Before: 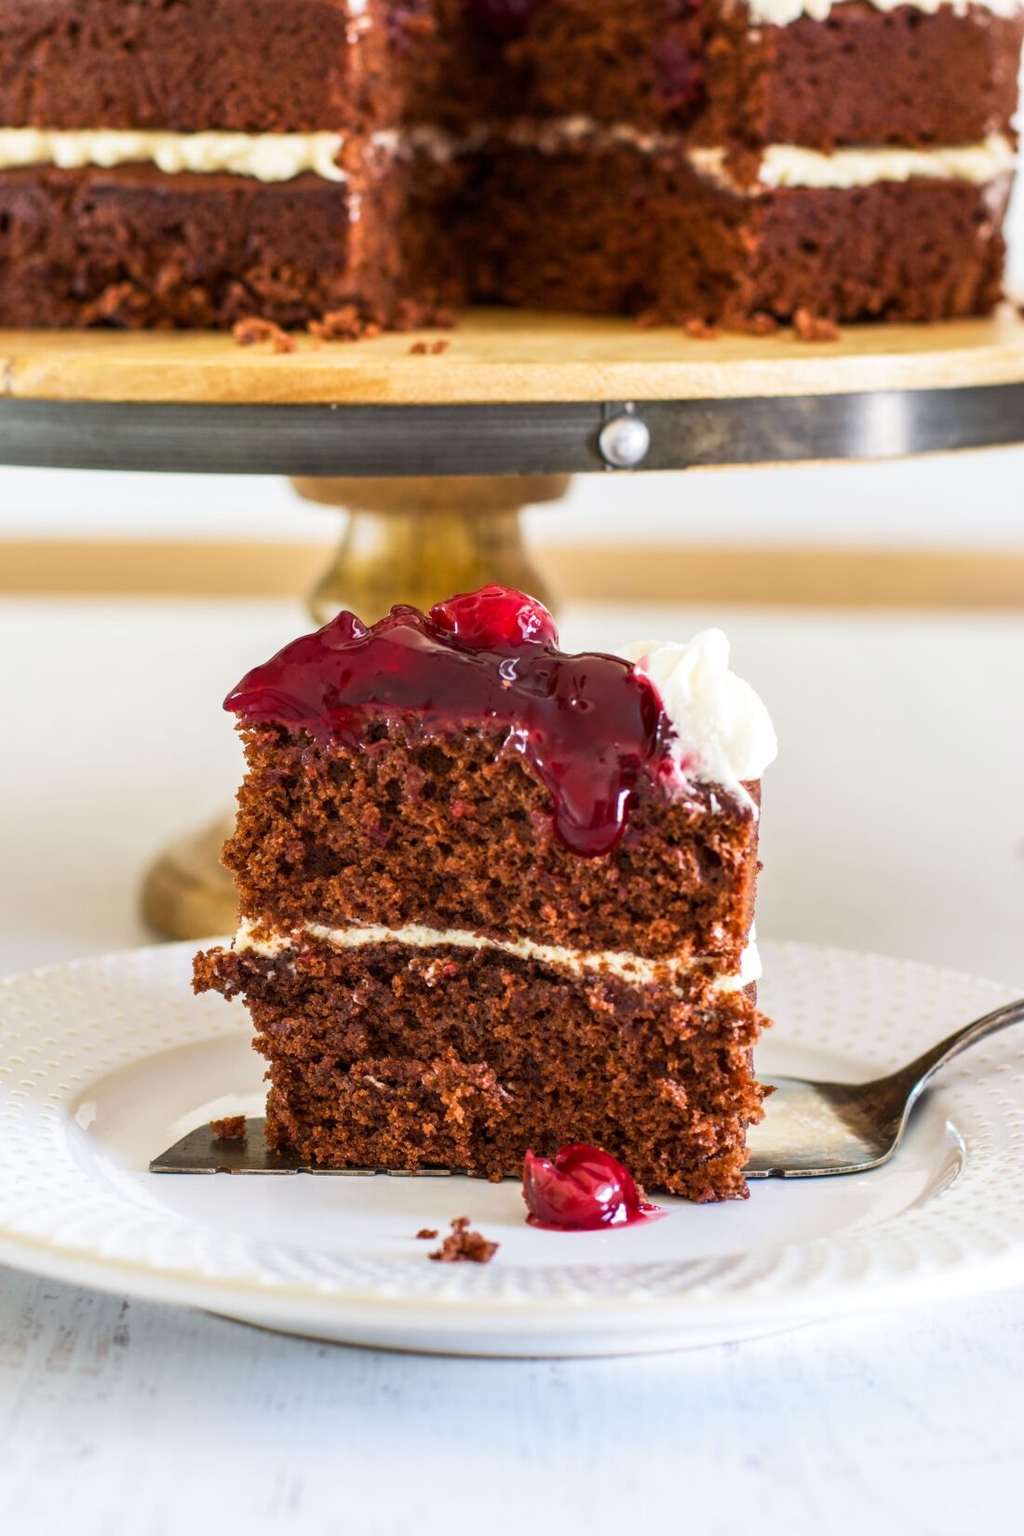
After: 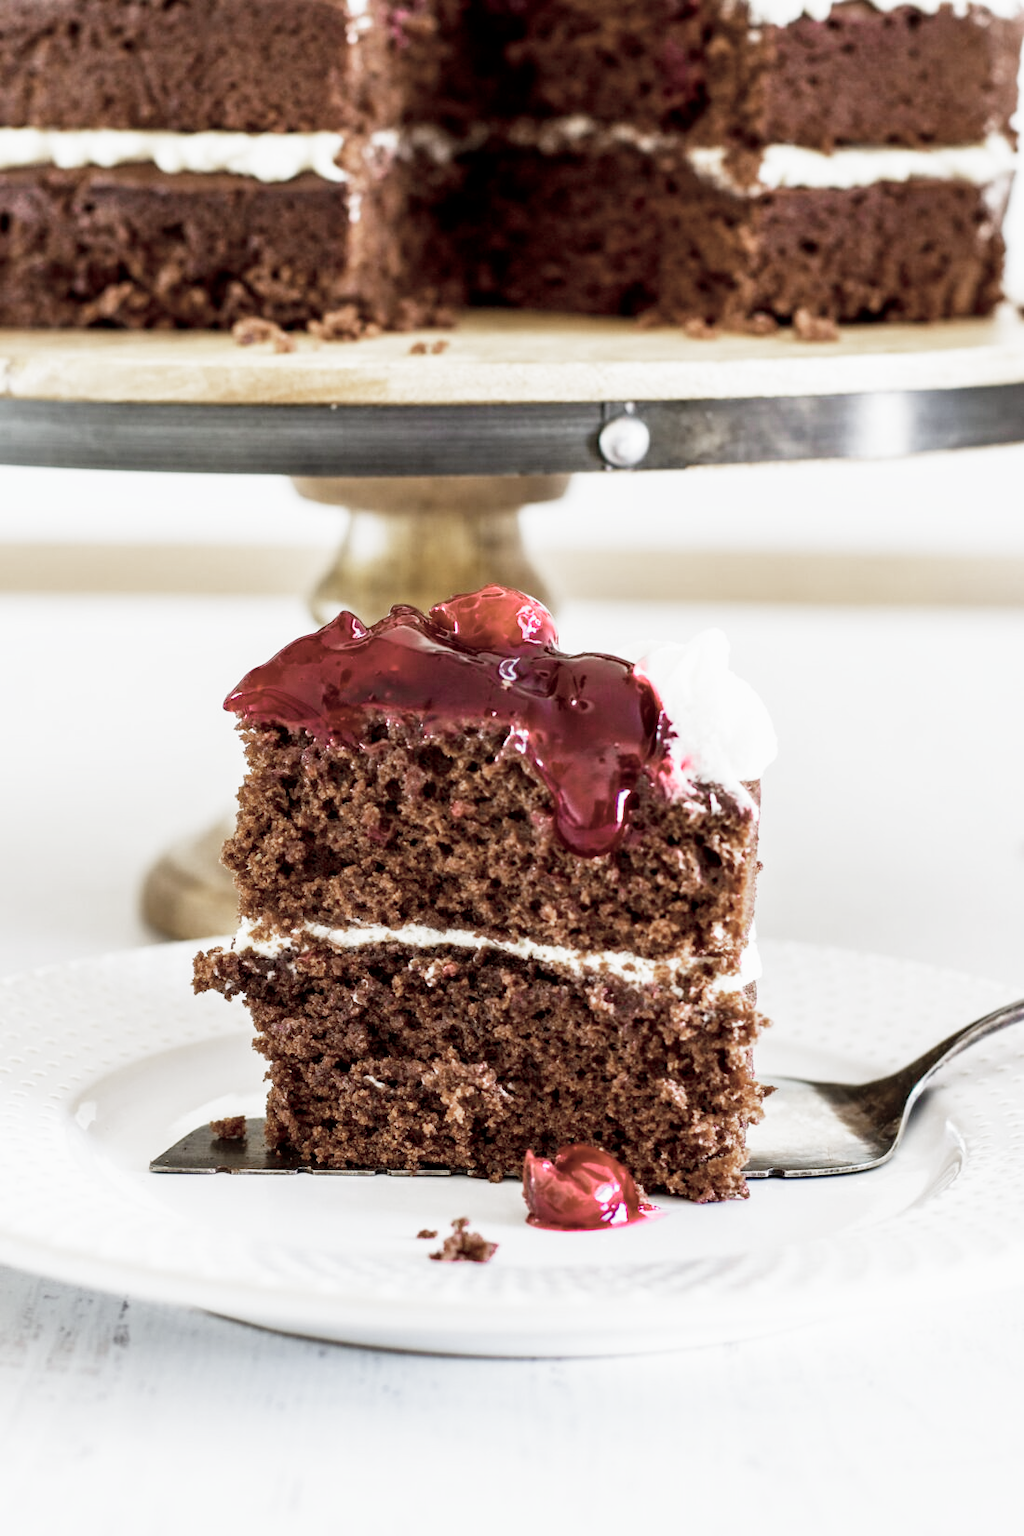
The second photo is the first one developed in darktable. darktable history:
white balance: red 0.982, blue 1.018
filmic rgb: middle gray luminance 12.74%, black relative exposure -10.13 EV, white relative exposure 3.47 EV, threshold 6 EV, target black luminance 0%, hardness 5.74, latitude 44.69%, contrast 1.221, highlights saturation mix 5%, shadows ↔ highlights balance 26.78%, add noise in highlights 0, preserve chrominance no, color science v3 (2019), use custom middle-gray values true, iterations of high-quality reconstruction 0, contrast in highlights soft, enable highlight reconstruction true
color zones: curves: ch0 [(0, 0.6) (0.129, 0.508) (0.193, 0.483) (0.429, 0.5) (0.571, 0.5) (0.714, 0.5) (0.857, 0.5) (1, 0.6)]; ch1 [(0, 0.481) (0.112, 0.245) (0.213, 0.223) (0.429, 0.233) (0.571, 0.231) (0.683, 0.242) (0.857, 0.296) (1, 0.481)]
